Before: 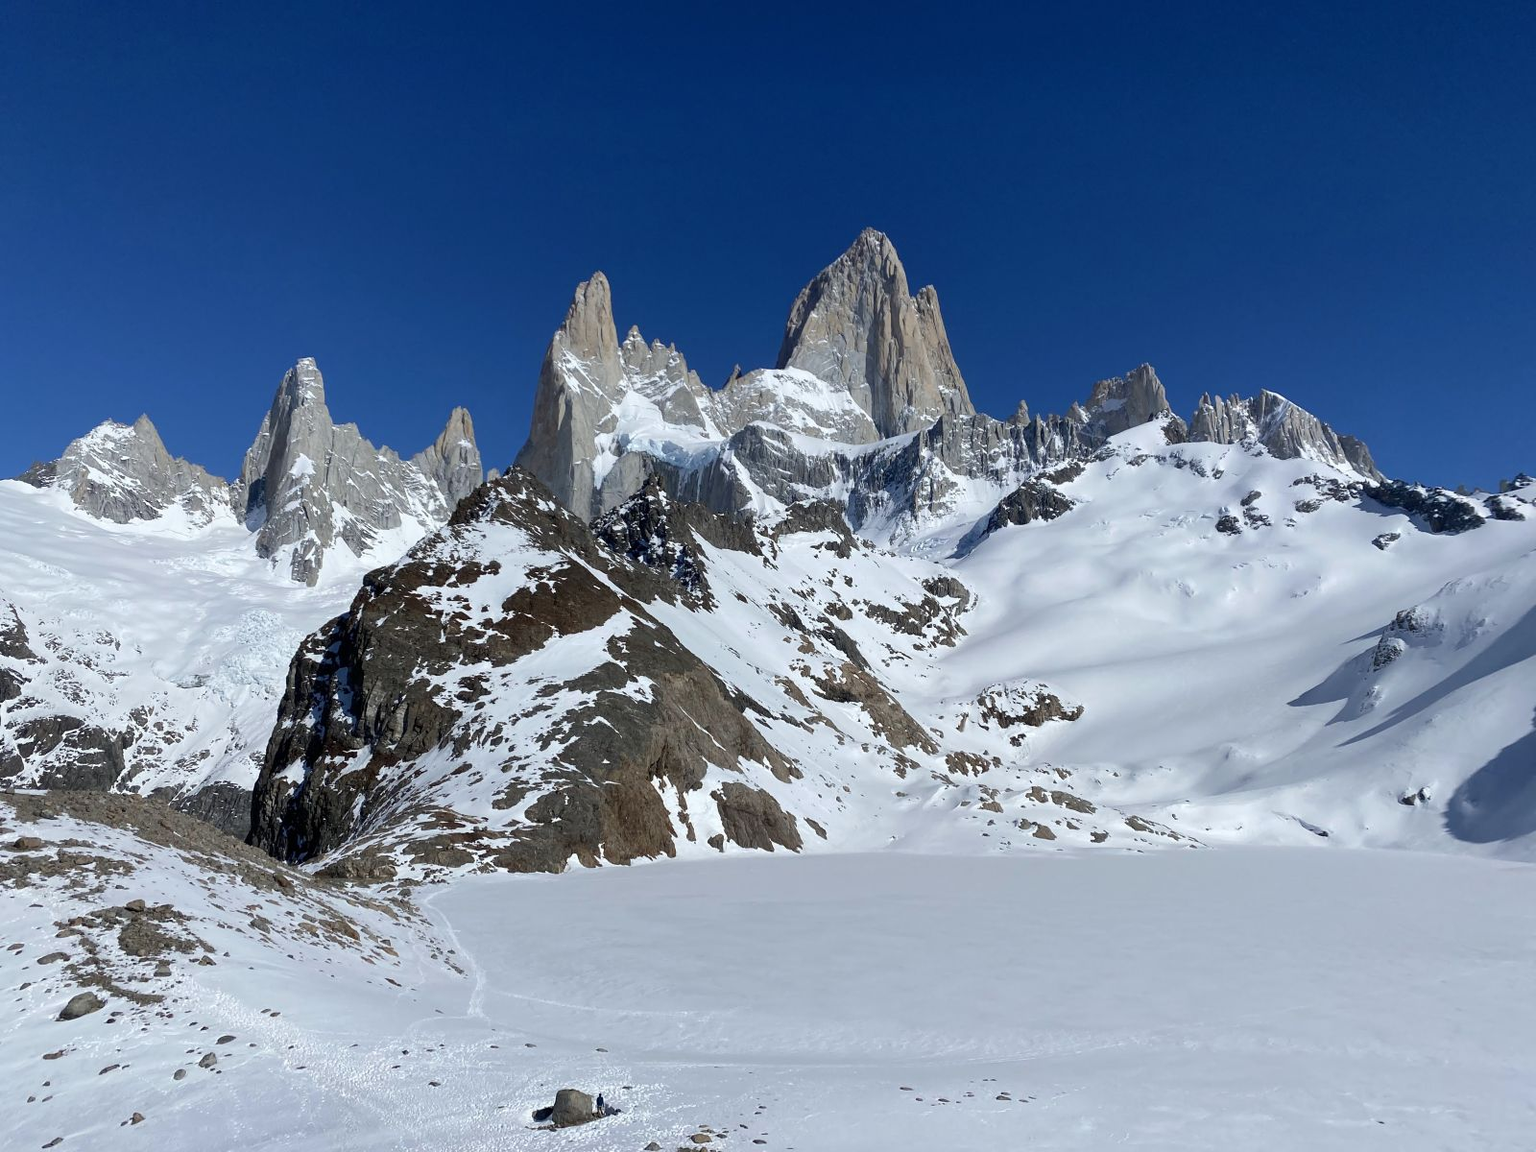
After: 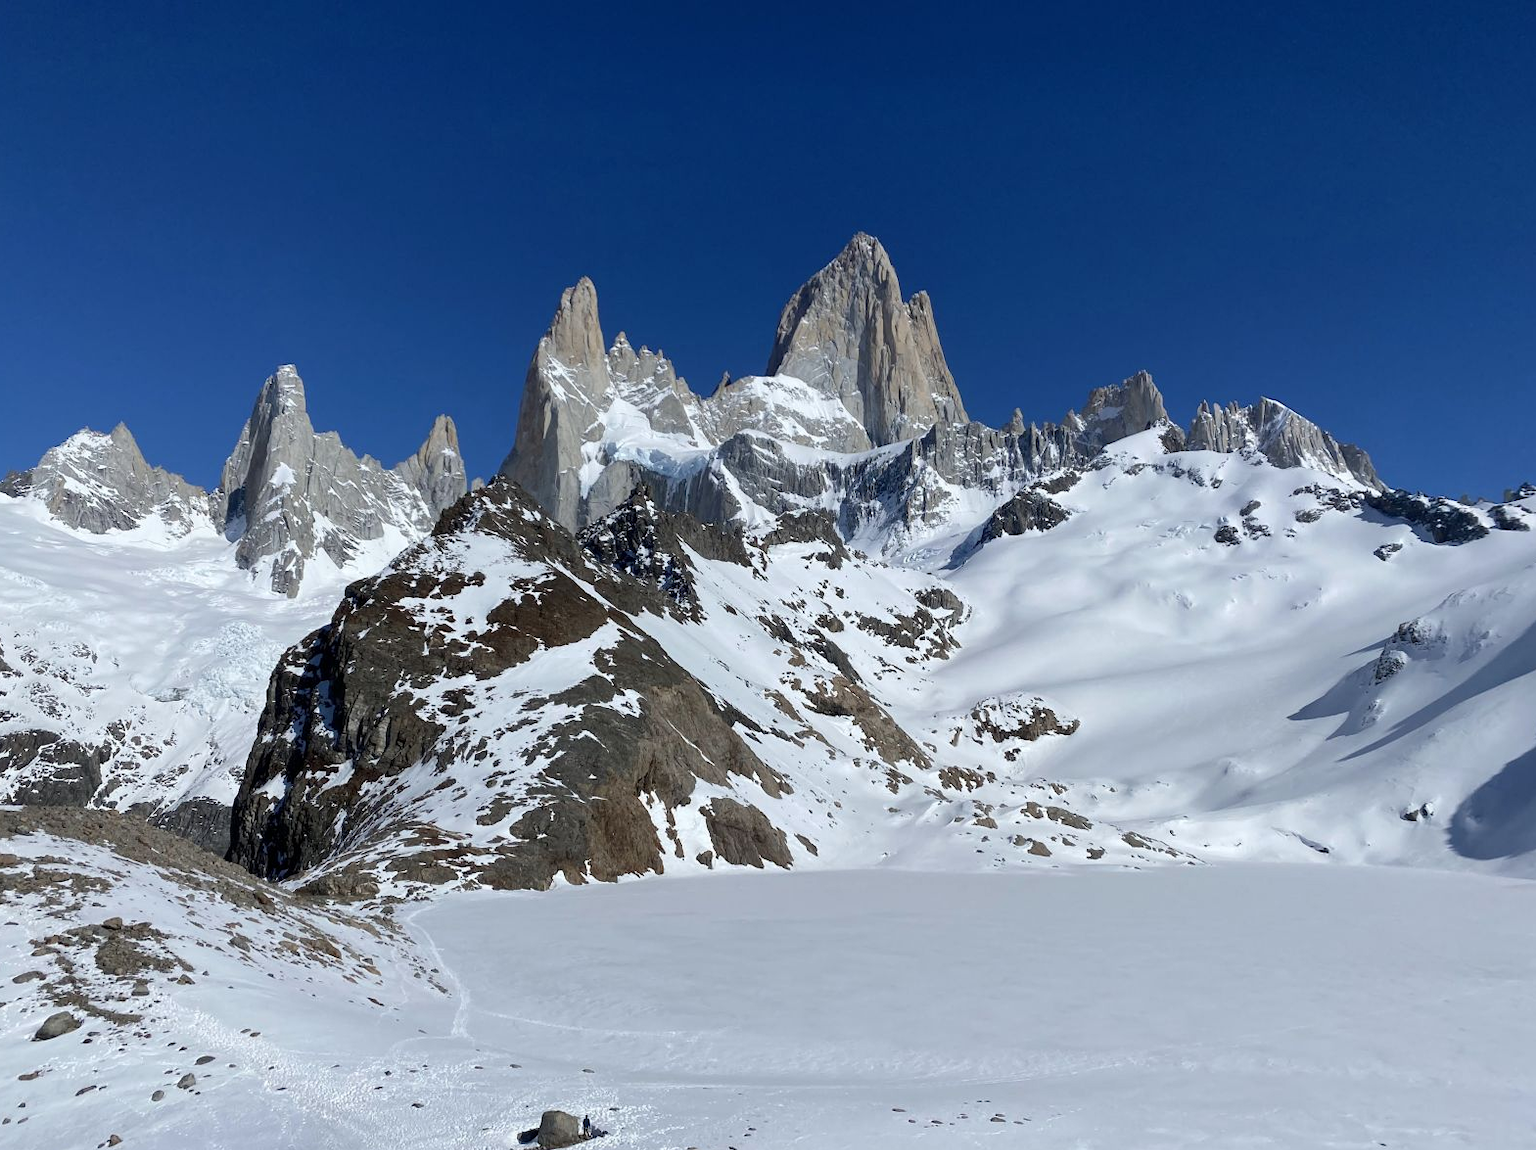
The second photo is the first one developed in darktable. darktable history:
crop: left 1.631%, right 0.274%, bottom 2.036%
local contrast: mode bilateral grid, contrast 10, coarseness 25, detail 110%, midtone range 0.2
